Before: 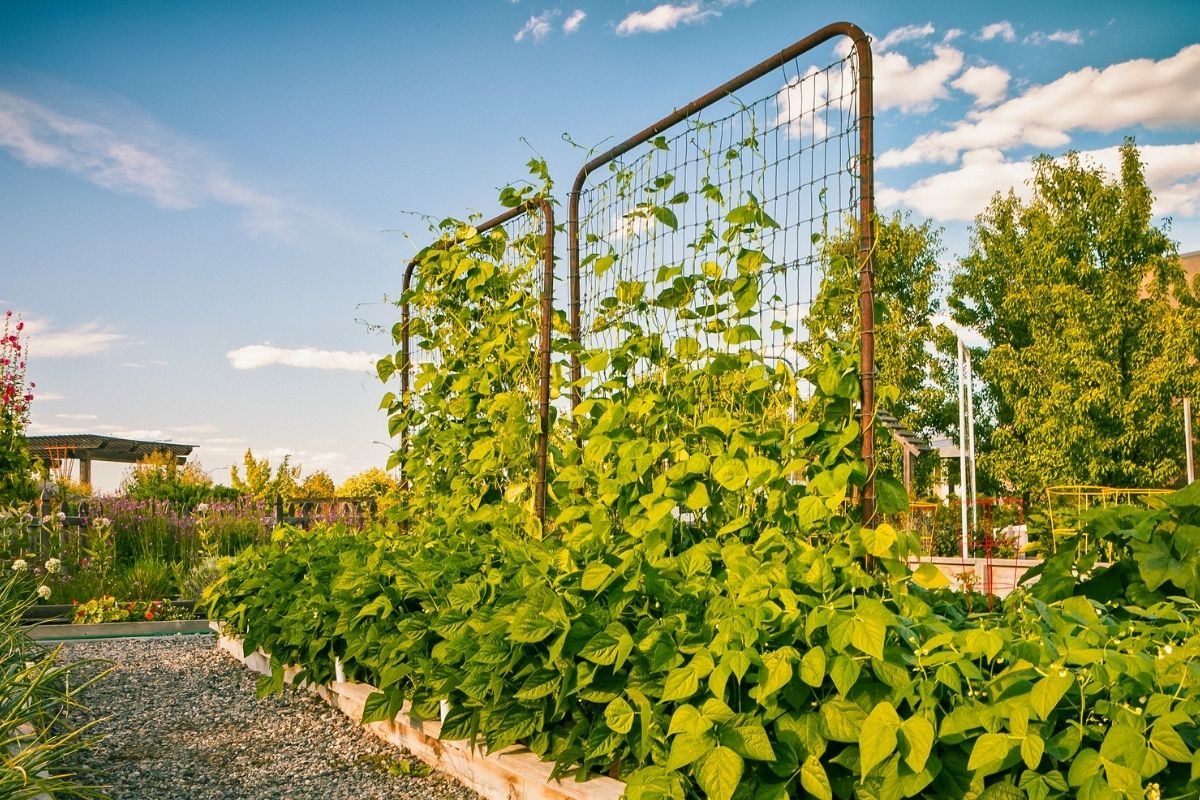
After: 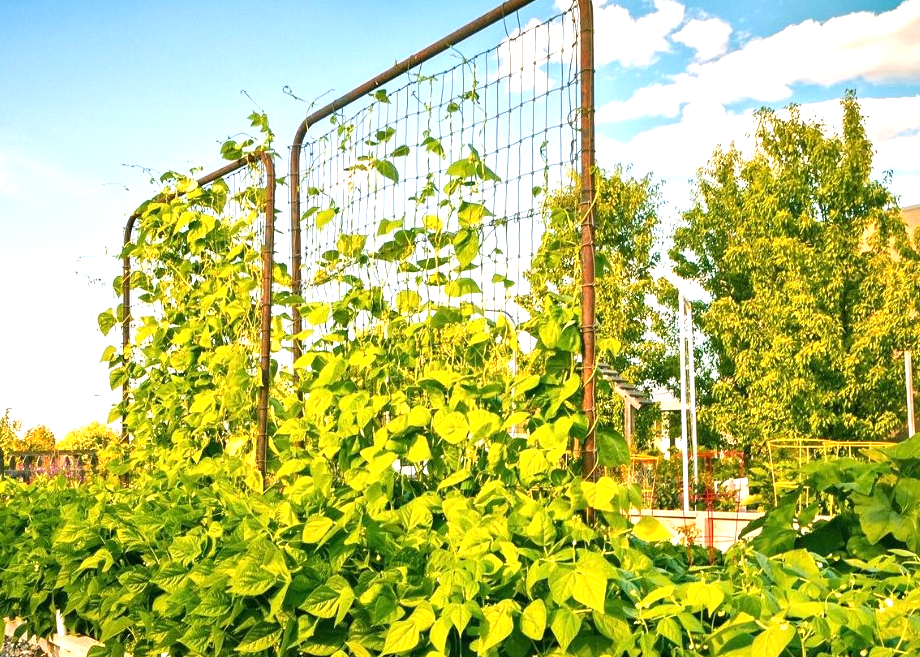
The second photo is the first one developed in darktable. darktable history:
crop: left 23.286%, top 5.903%, bottom 11.883%
exposure: black level correction 0, exposure 0.947 EV, compensate highlight preservation false
